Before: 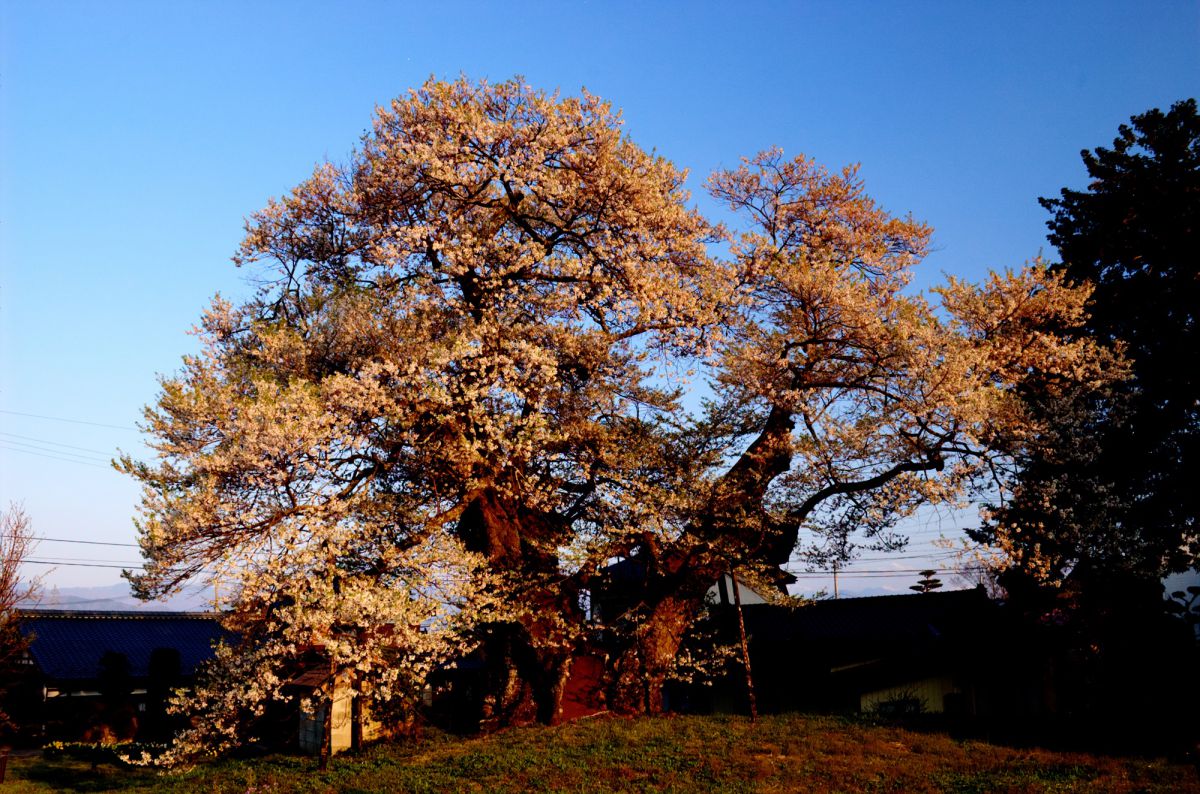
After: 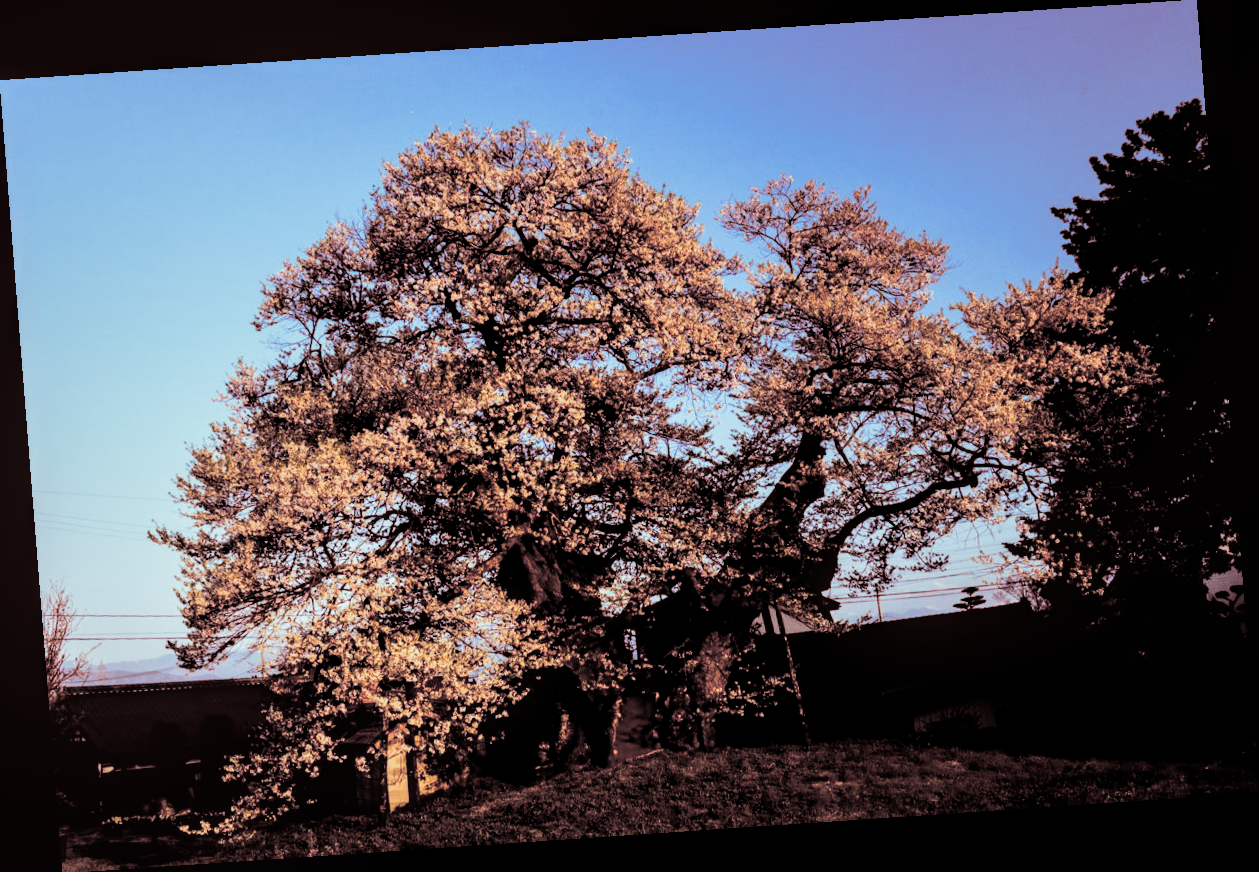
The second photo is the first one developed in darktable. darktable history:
exposure: exposure 0 EV, compensate highlight preservation false
split-toning: shadows › saturation 0.3, highlights › hue 180°, highlights › saturation 0.3, compress 0%
filmic rgb: white relative exposure 3.9 EV, hardness 4.26
tone equalizer: -8 EV -0.75 EV, -7 EV -0.7 EV, -6 EV -0.6 EV, -5 EV -0.4 EV, -3 EV 0.4 EV, -2 EV 0.6 EV, -1 EV 0.7 EV, +0 EV 0.75 EV, edges refinement/feathering 500, mask exposure compensation -1.57 EV, preserve details no
color correction: highlights a* 0.003, highlights b* -0.283
rotate and perspective: rotation -4.2°, shear 0.006, automatic cropping off
local contrast: detail 130%
